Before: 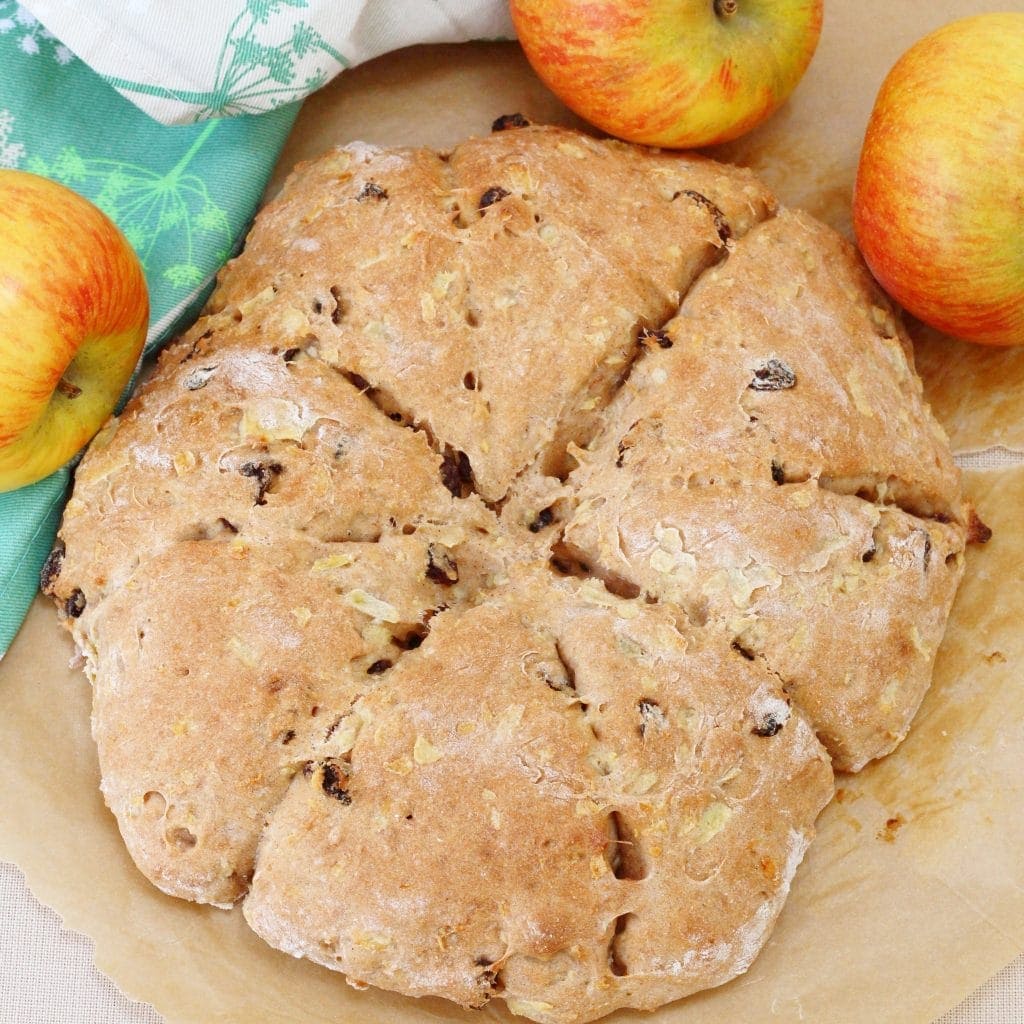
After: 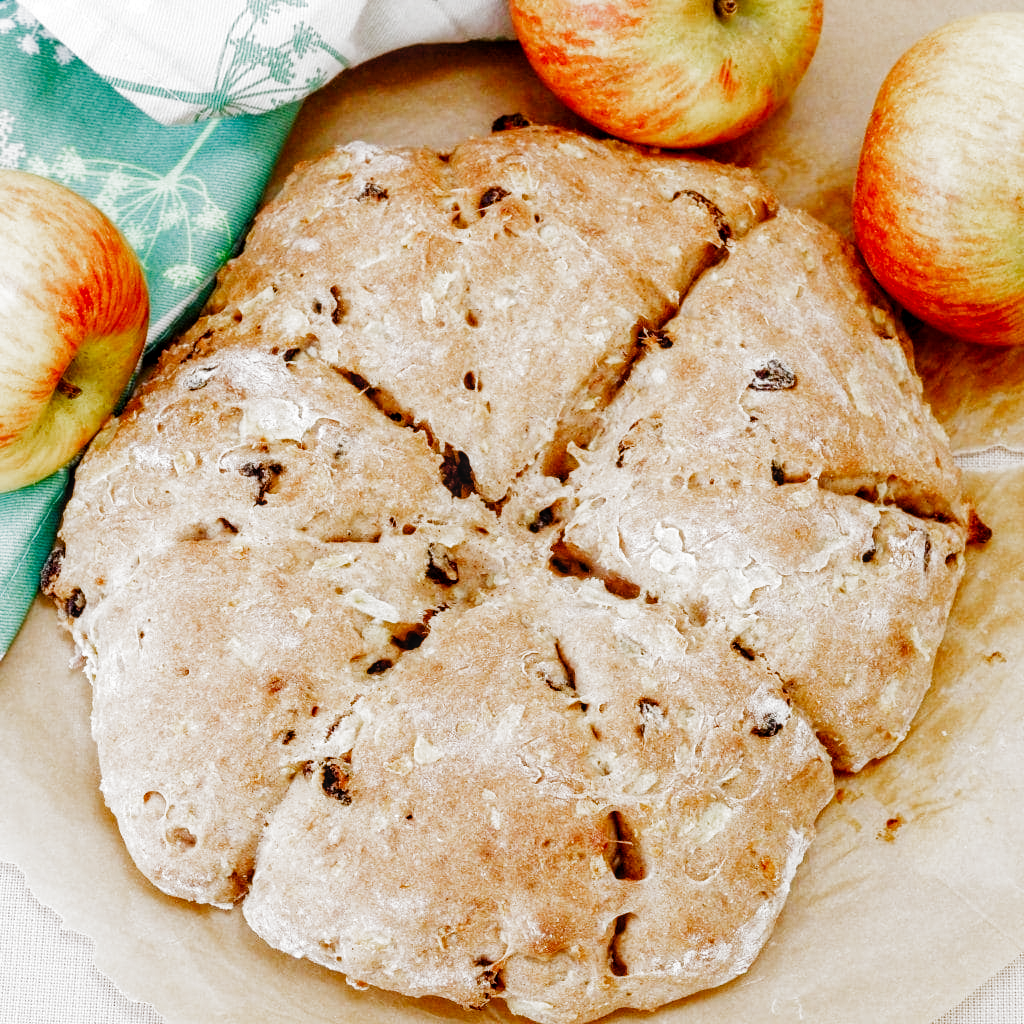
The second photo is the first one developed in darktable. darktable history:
local contrast: on, module defaults
color balance rgb: perceptual saturation grading › global saturation 20%, perceptual saturation grading › highlights -50%, perceptual saturation grading › shadows 30%
filmic rgb: black relative exposure -6.43 EV, white relative exposure 2.43 EV, threshold 3 EV, hardness 5.27, latitude 0.1%, contrast 1.425, highlights saturation mix 2%, preserve chrominance no, color science v5 (2021), contrast in shadows safe, contrast in highlights safe, enable highlight reconstruction true
